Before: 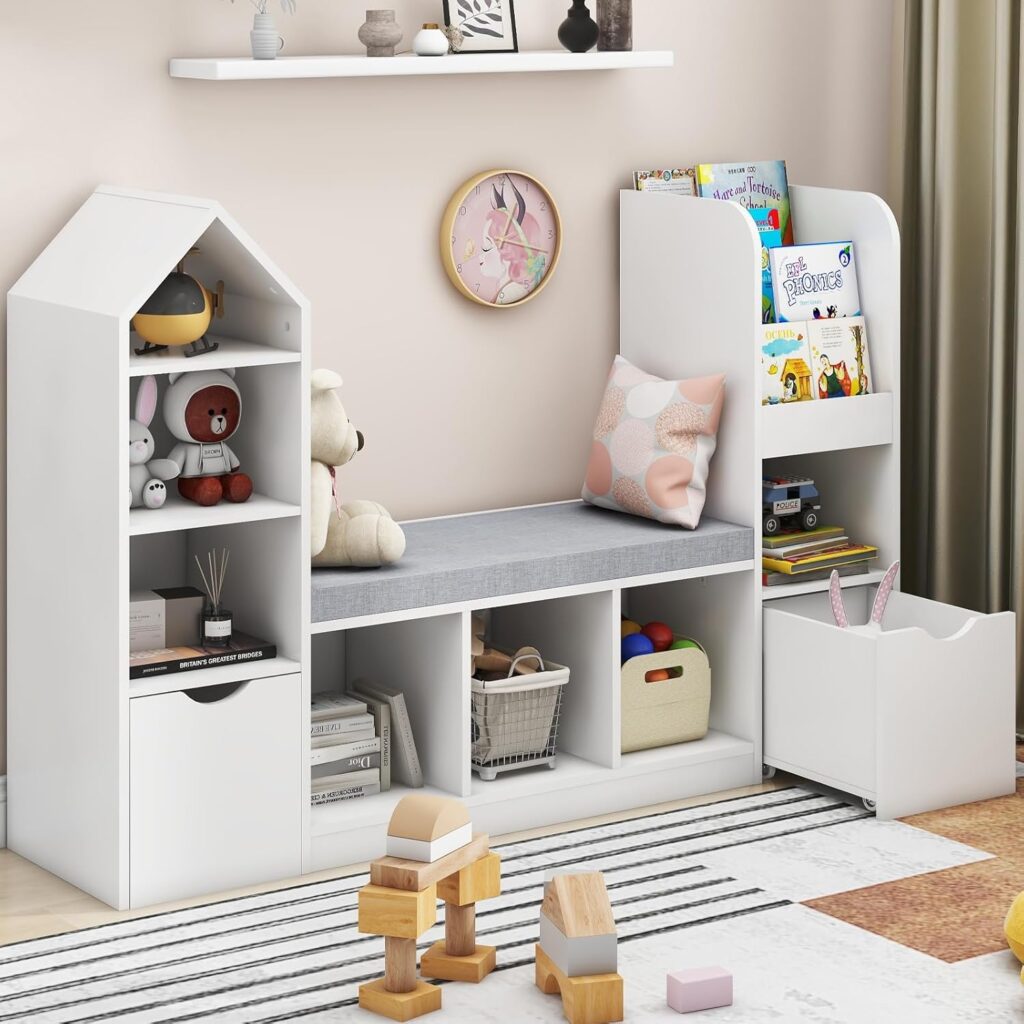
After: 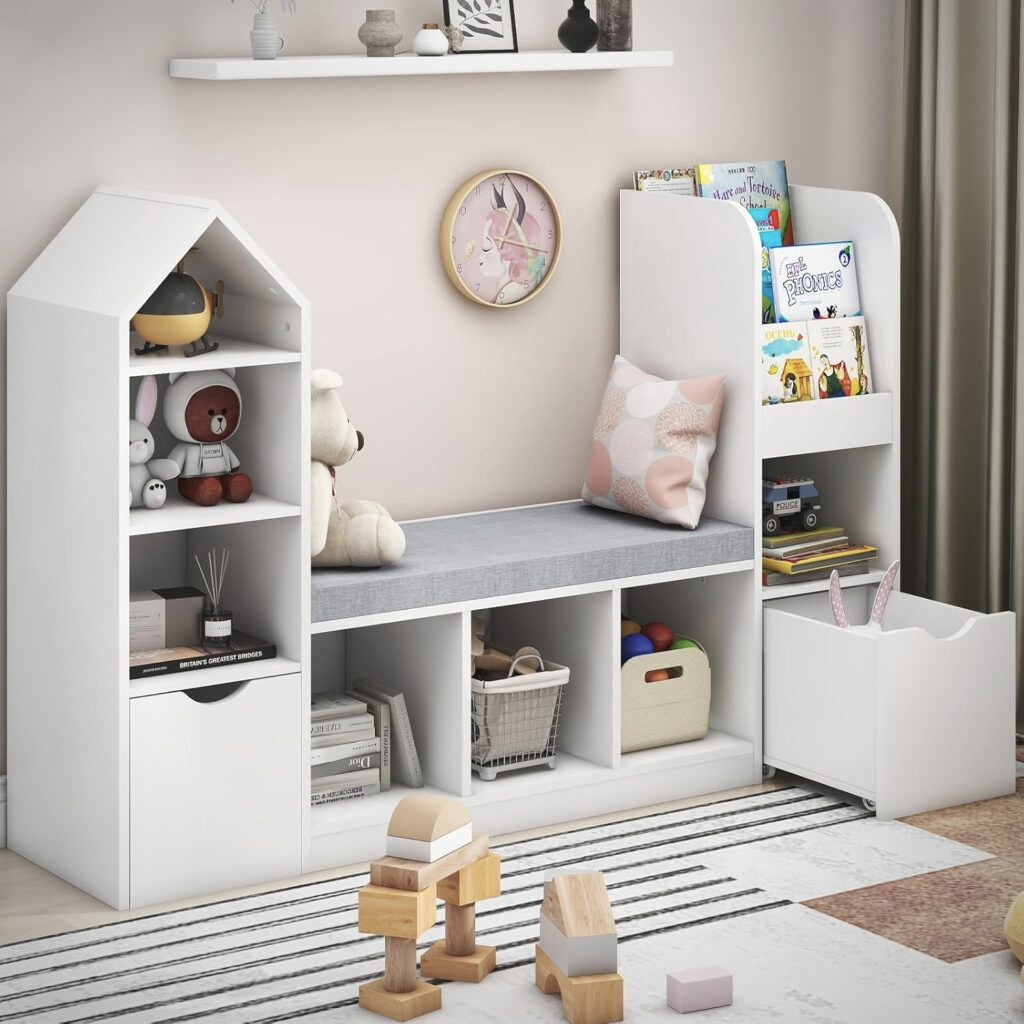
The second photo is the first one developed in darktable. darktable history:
color zones: curves: ch1 [(0, 0.469) (0.01, 0.469) (0.12, 0.446) (0.248, 0.469) (0.5, 0.5) (0.748, 0.5) (0.99, 0.469) (1, 0.469)]
contrast brightness saturation: saturation -0.152
vignetting: brightness -0.408, saturation -0.305
exposure: black level correction -0.004, exposure 0.048 EV, compensate highlight preservation false
